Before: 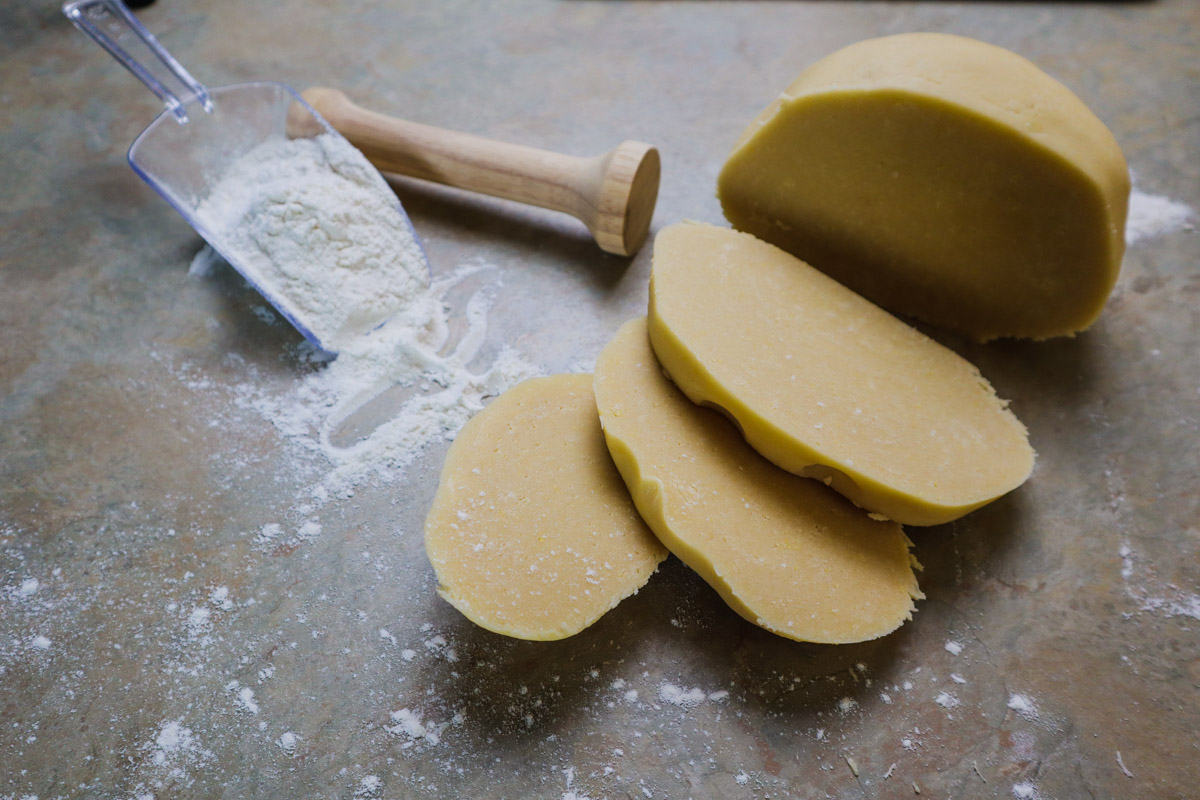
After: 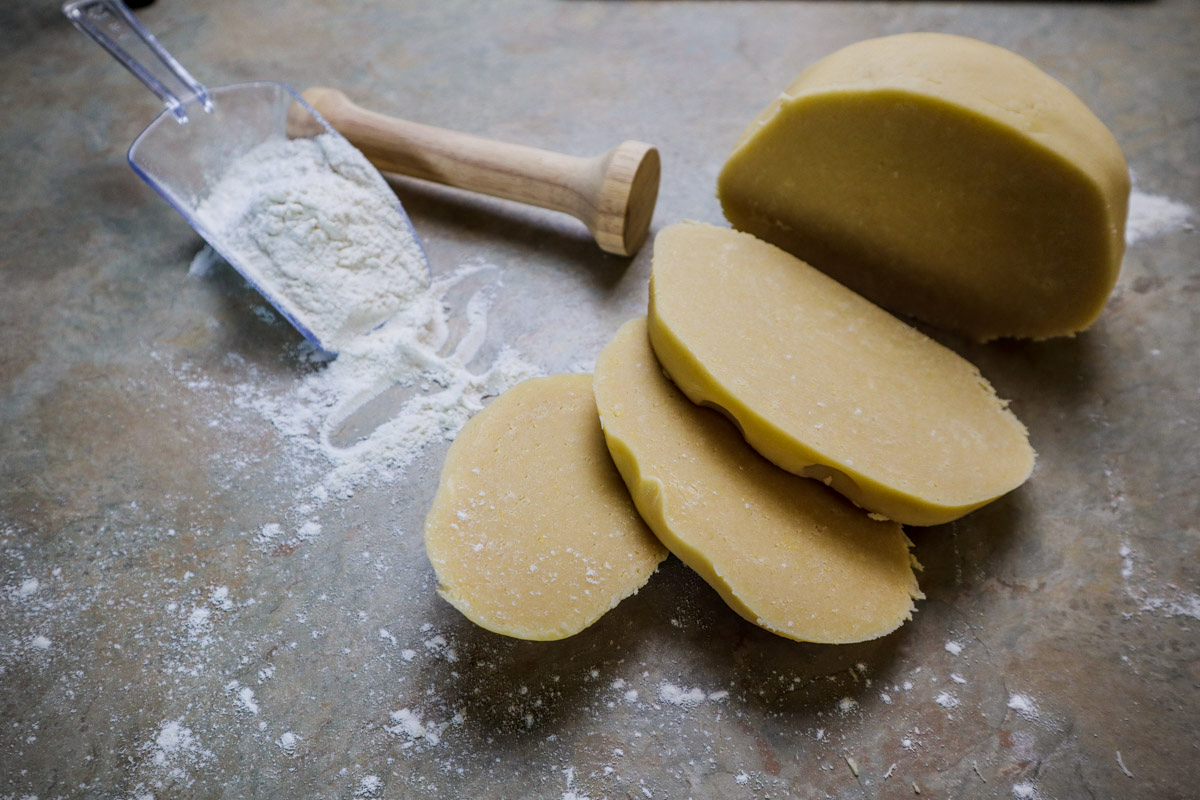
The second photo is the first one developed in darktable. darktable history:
local contrast: on, module defaults
vignetting: dithering 8-bit output, unbound false
